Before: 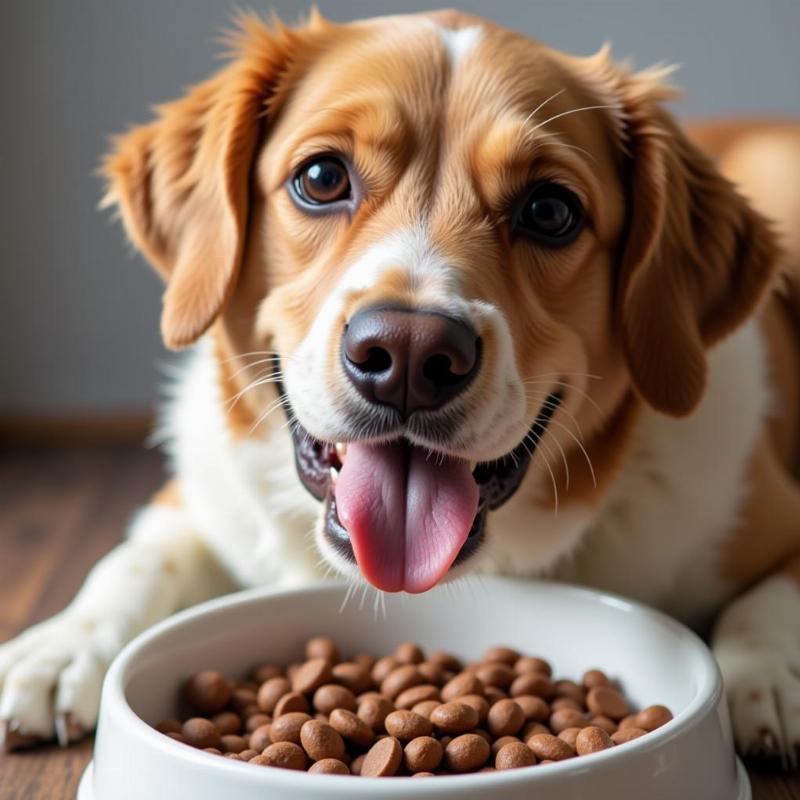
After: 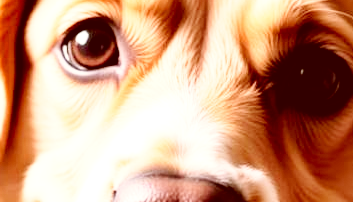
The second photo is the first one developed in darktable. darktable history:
crop: left 29.009%, top 16.846%, right 26.742%, bottom 57.803%
base curve: curves: ch0 [(0, 0) (0.005, 0.002) (0.15, 0.3) (0.4, 0.7) (0.75, 0.95) (1, 1)], preserve colors none
levels: levels [0, 0.499, 1]
color correction: highlights a* 9.27, highlights b* 8.95, shadows a* 39.88, shadows b* 39.58, saturation 0.768
tone equalizer: -8 EV -1.12 EV, -7 EV -0.976 EV, -6 EV -0.842 EV, -5 EV -0.592 EV, -3 EV 0.558 EV, -2 EV 0.882 EV, -1 EV 0.999 EV, +0 EV 1.06 EV
